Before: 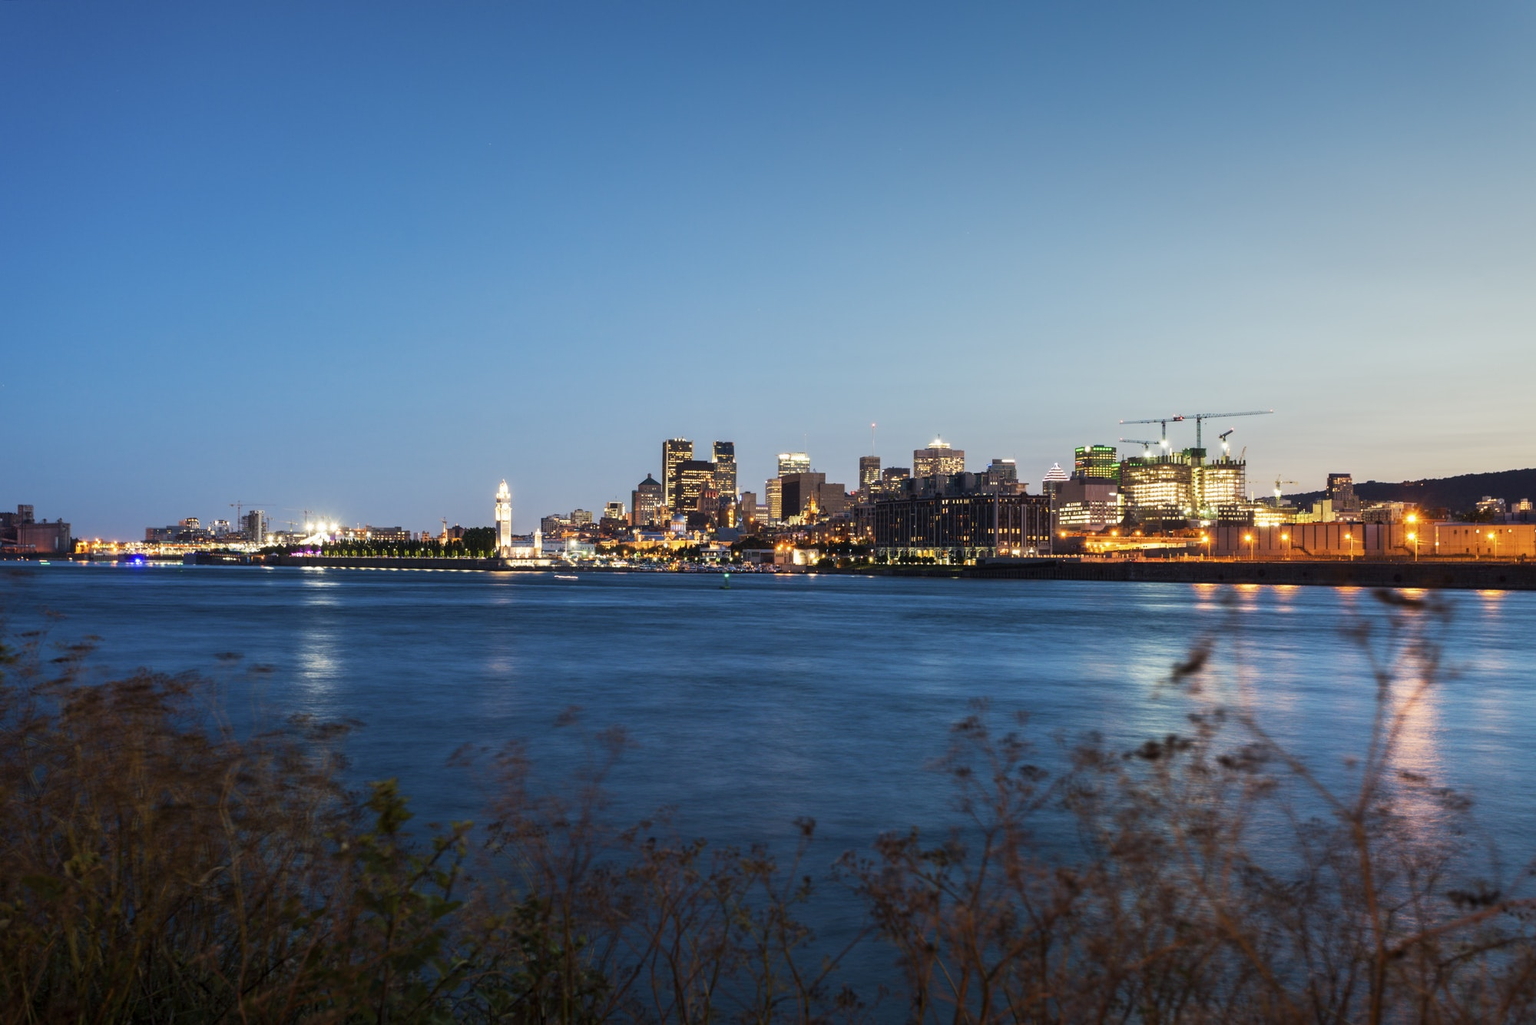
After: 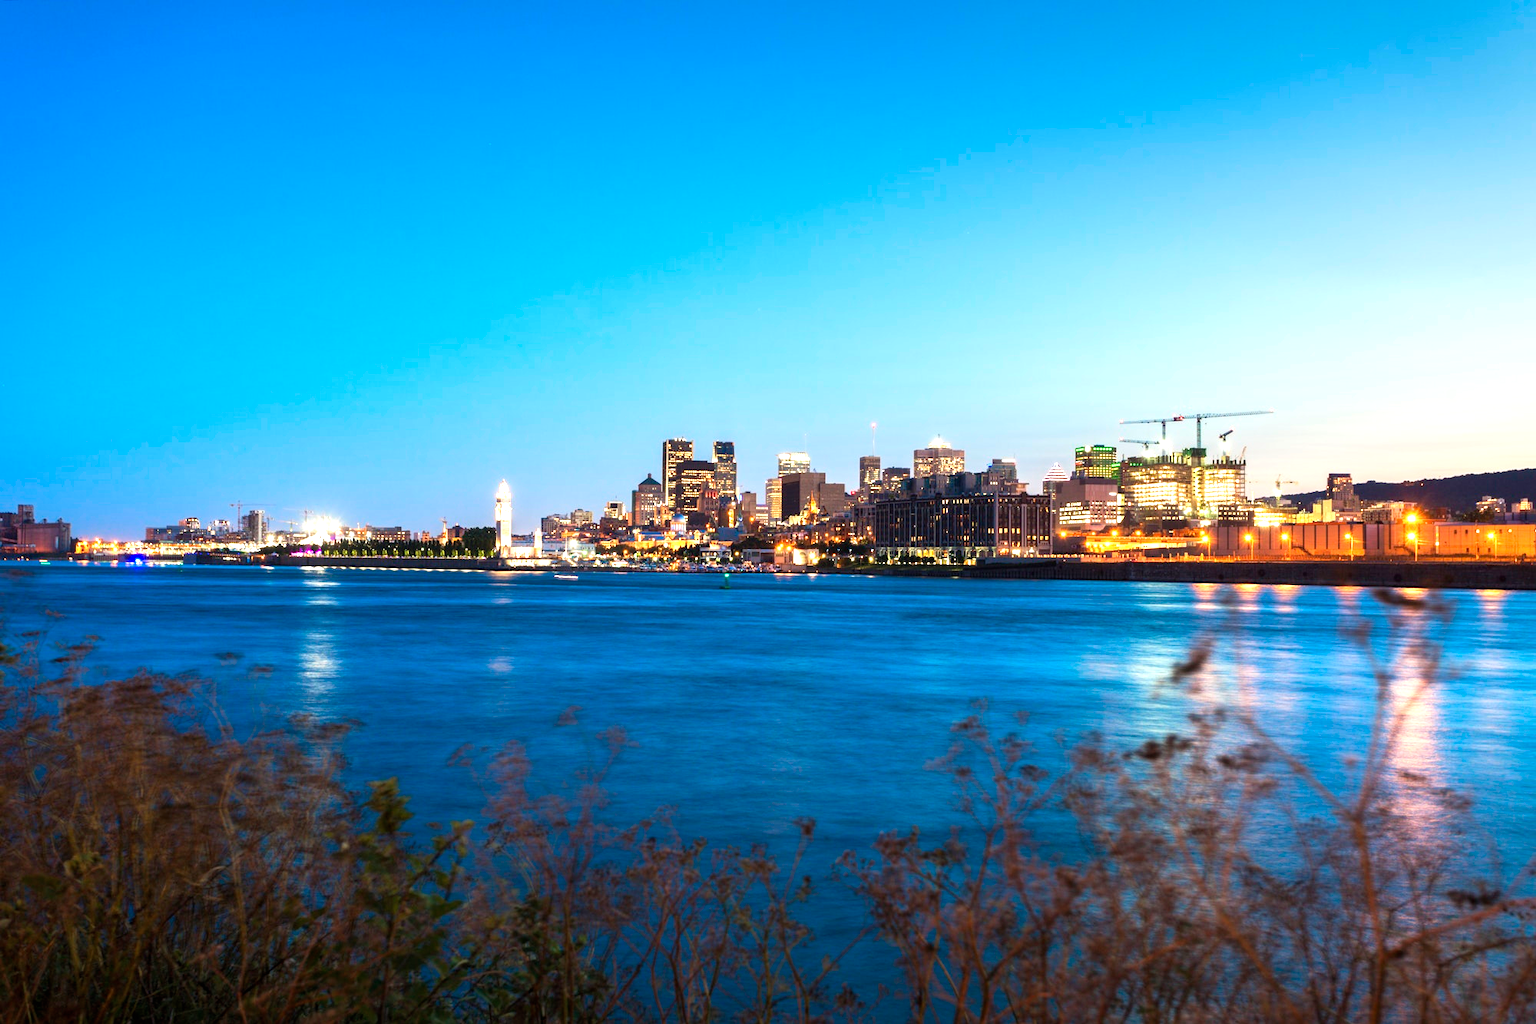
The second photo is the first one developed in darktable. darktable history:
exposure: black level correction 0, exposure 0.841 EV, compensate highlight preservation false
color zones: curves: ch1 [(0.25, 0.5) (0.747, 0.71)]
